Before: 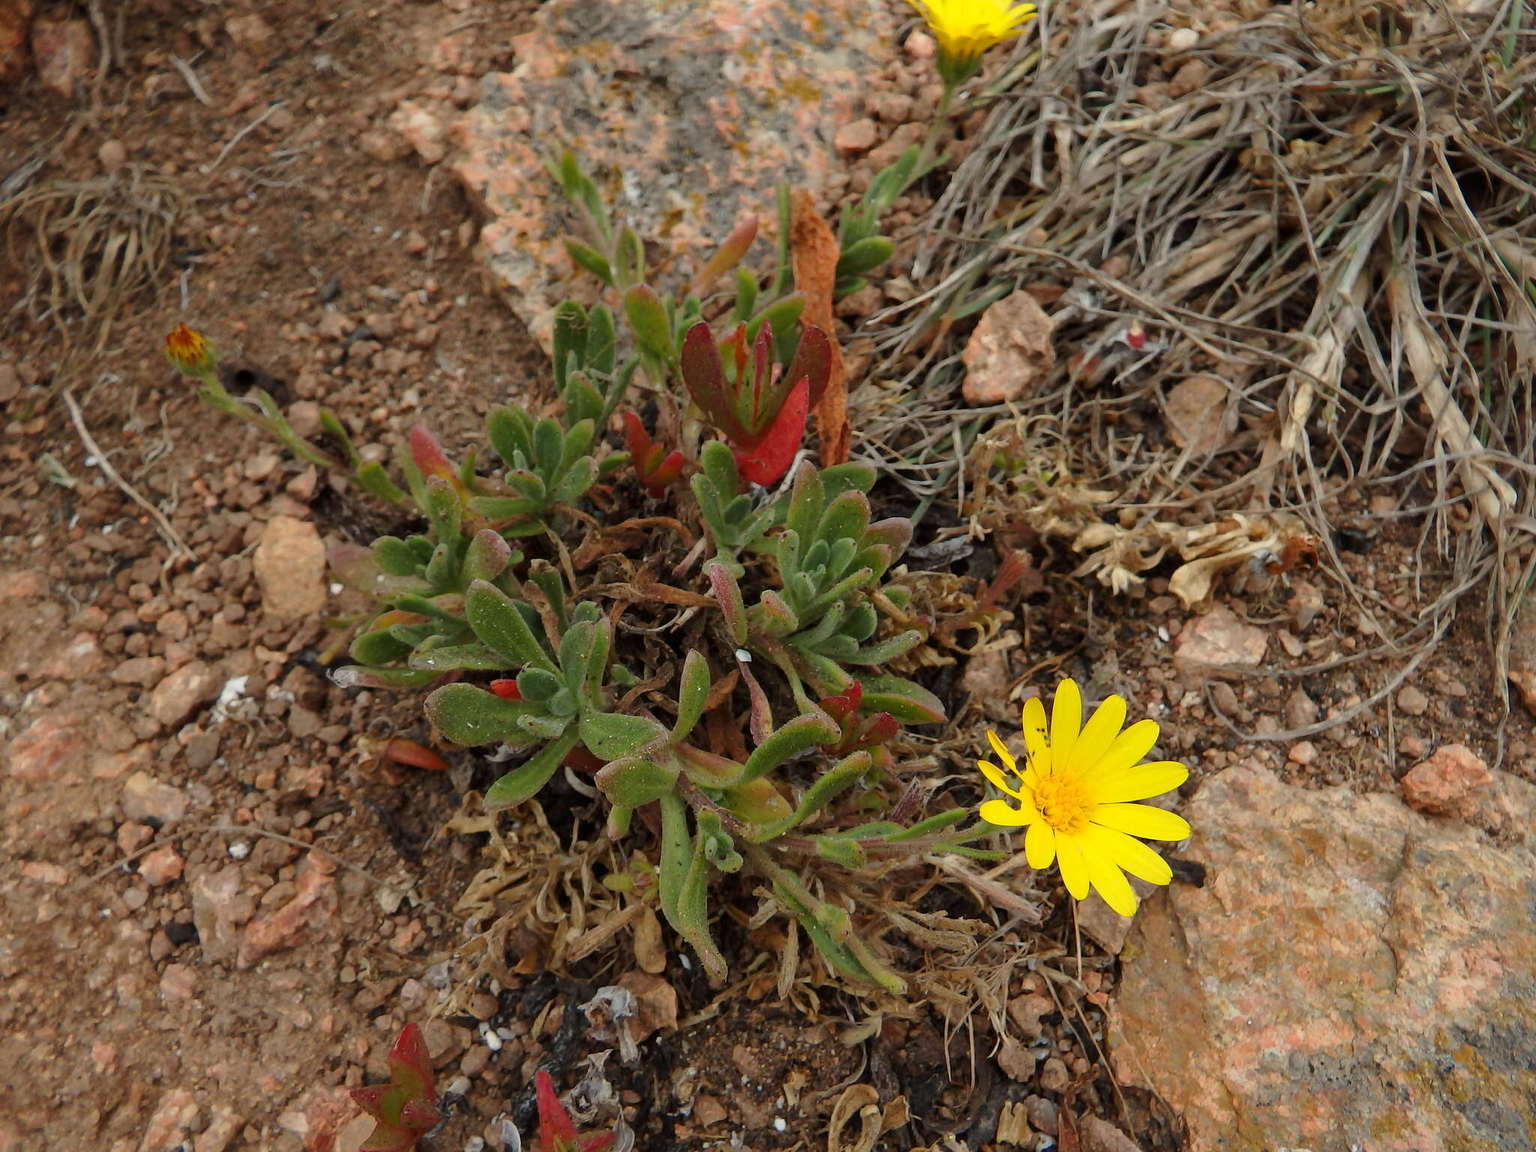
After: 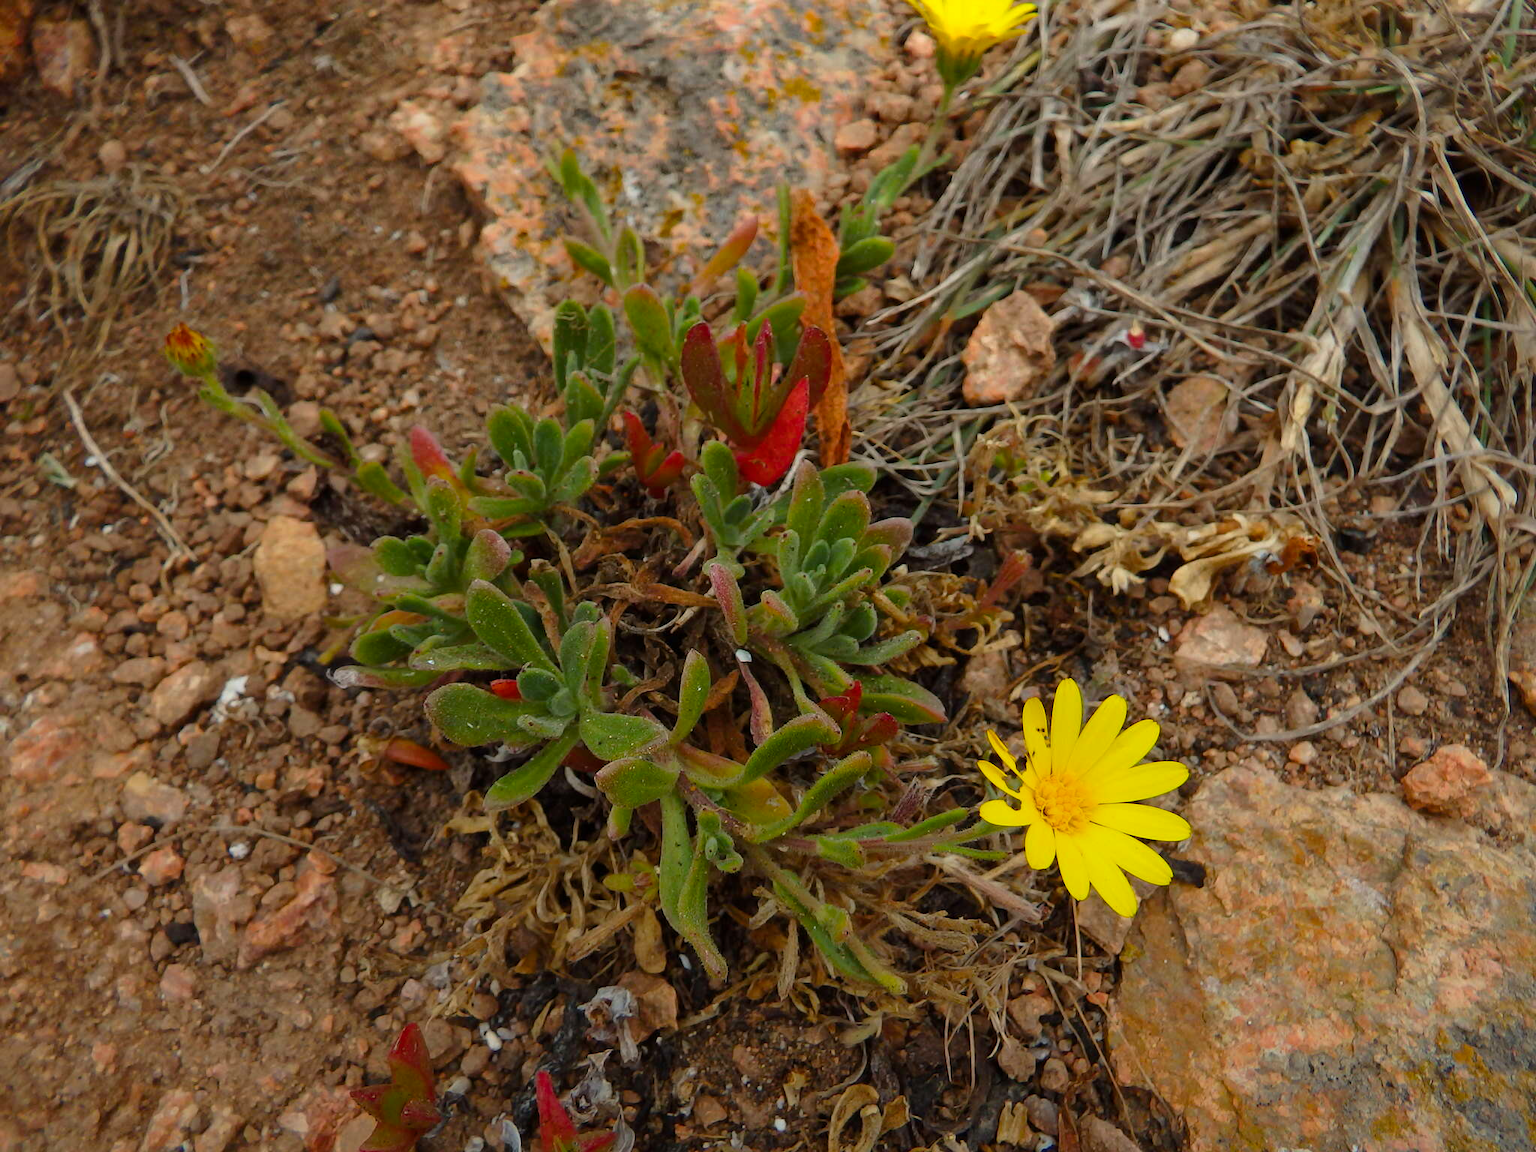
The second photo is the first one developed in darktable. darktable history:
color balance rgb: perceptual saturation grading › global saturation 20%, global vibrance 20%
white balance: red 1, blue 1
graduated density: rotation -180°, offset 27.42
